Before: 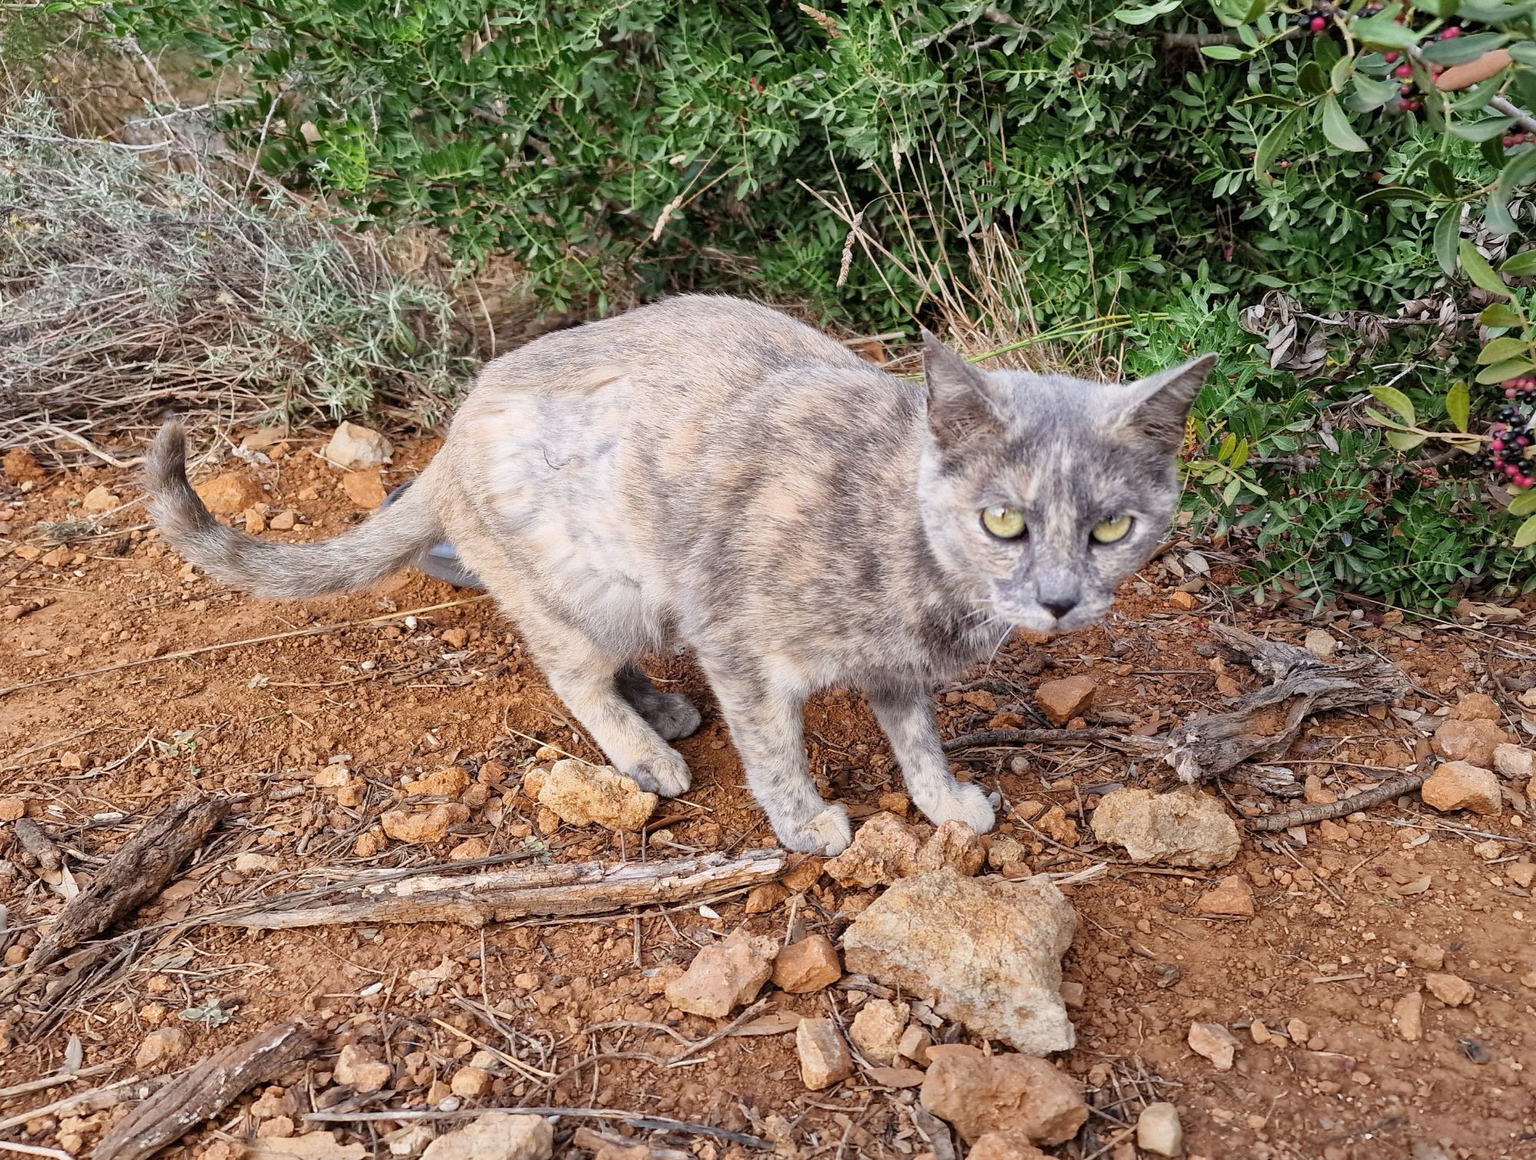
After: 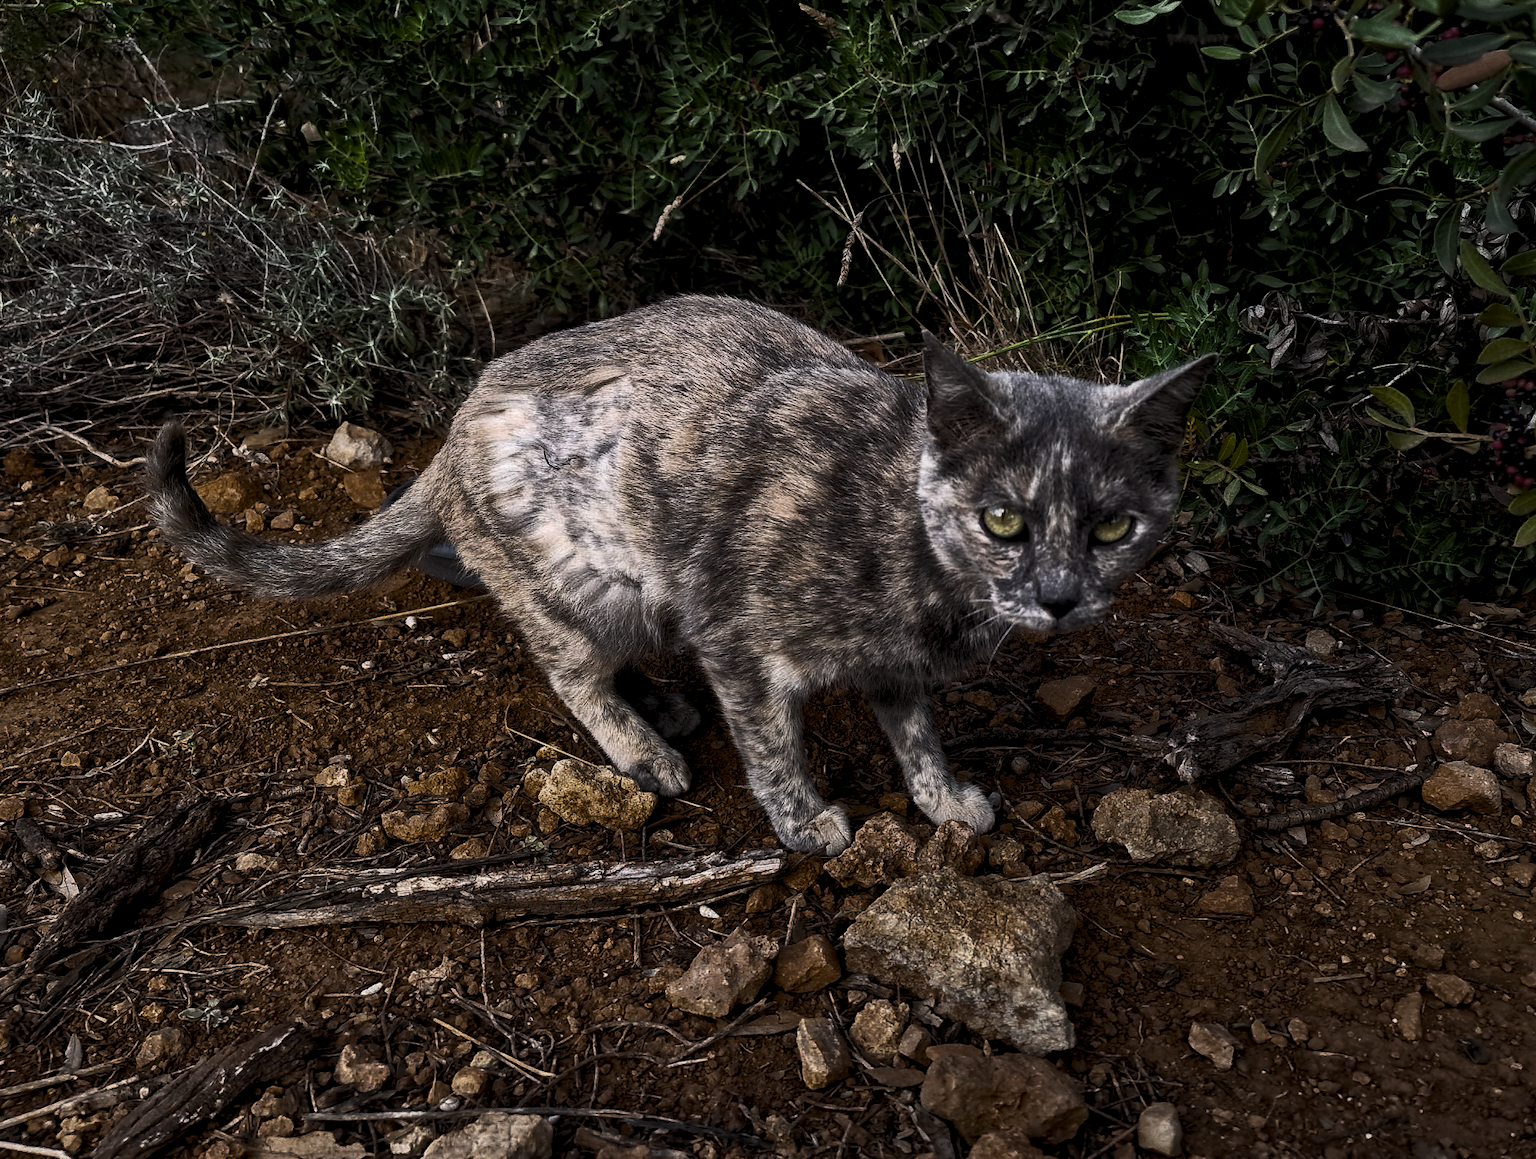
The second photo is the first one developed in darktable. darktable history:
base curve: curves: ch0 [(0, 0) (0.564, 0.291) (0.802, 0.731) (1, 1)]
local contrast: detail 130%
levels: mode automatic, black 8.58%, gray 59.42%, levels [0, 0.445, 1]
color balance rgb: linear chroma grading › global chroma 15%, perceptual saturation grading › global saturation 30%
